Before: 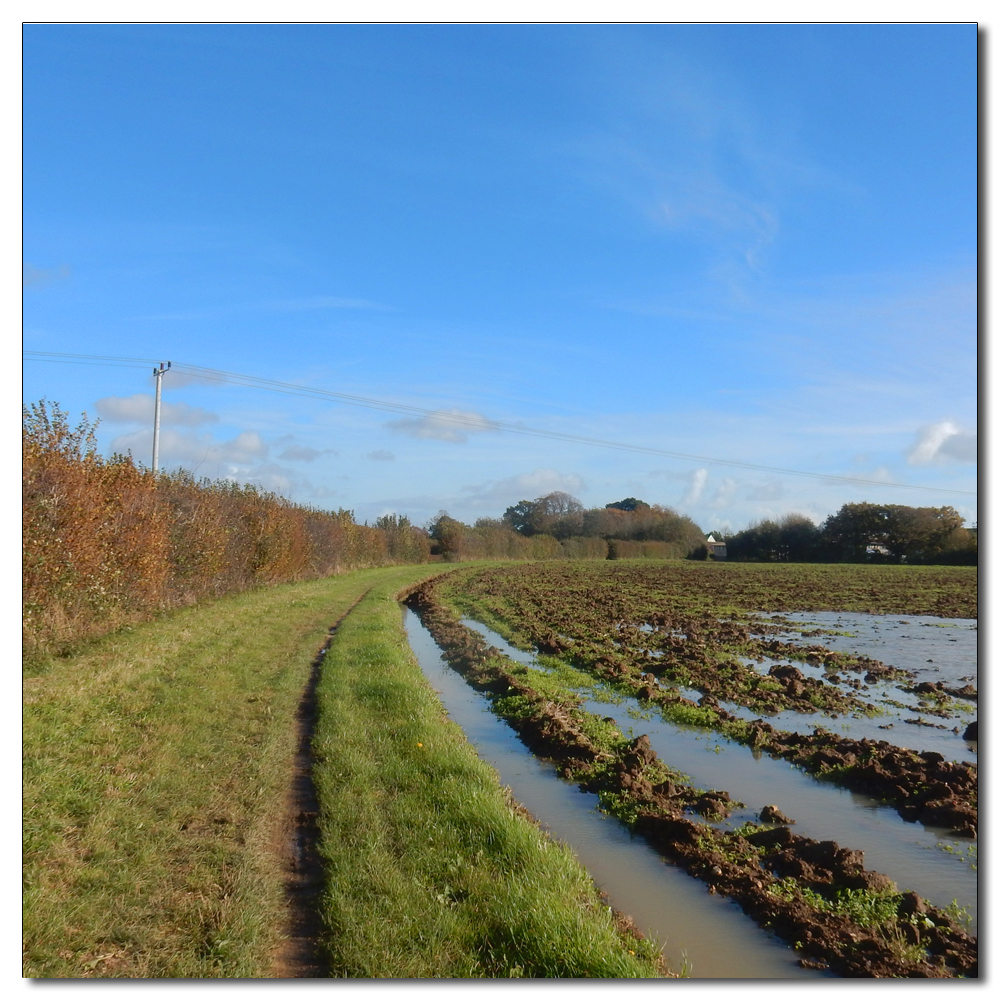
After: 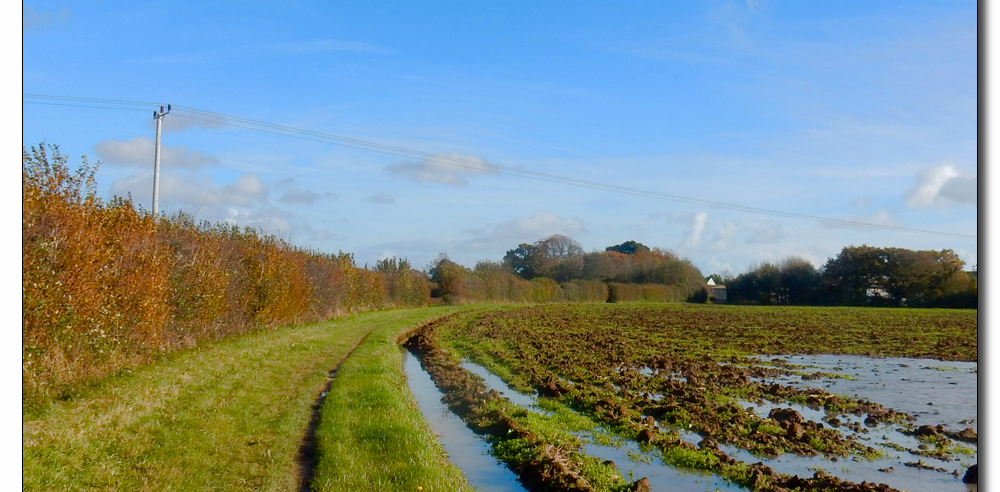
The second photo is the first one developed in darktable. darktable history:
crop and rotate: top 25.731%, bottom 25.065%
color balance rgb: shadows lift › hue 84.7°, global offset › luminance -0.51%, perceptual saturation grading › global saturation 0.461%, perceptual saturation grading › highlights -18.006%, perceptual saturation grading › mid-tones 32.393%, perceptual saturation grading › shadows 50.455%
